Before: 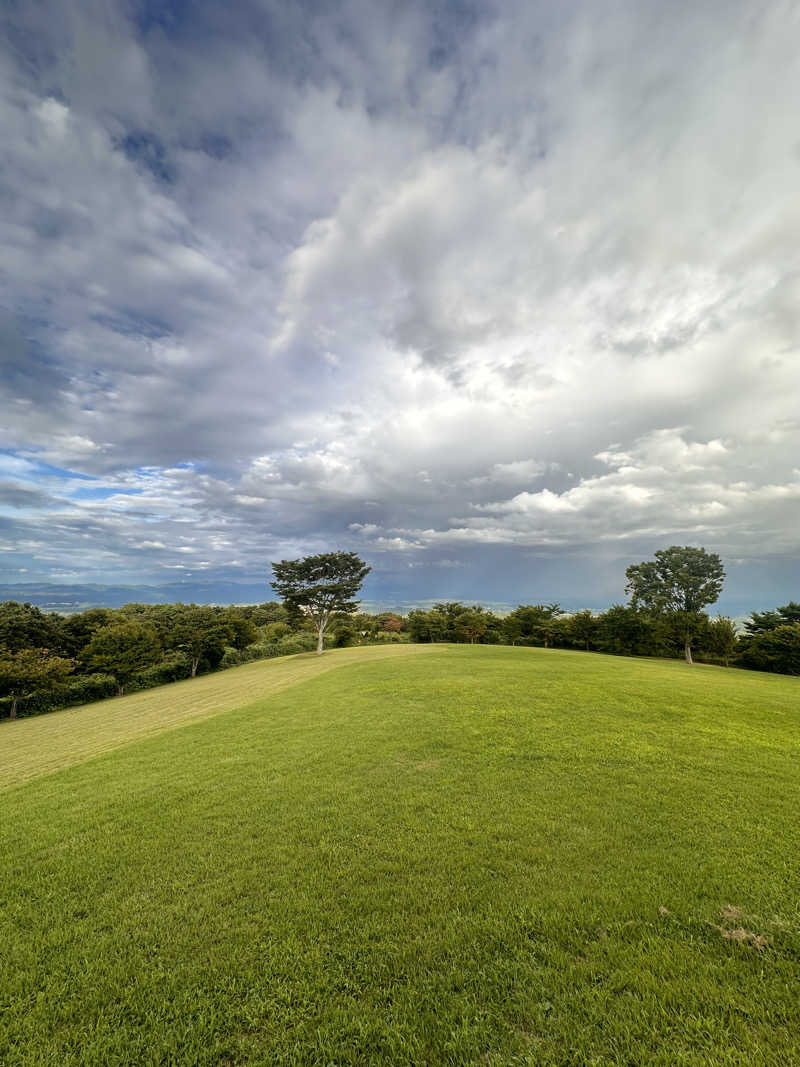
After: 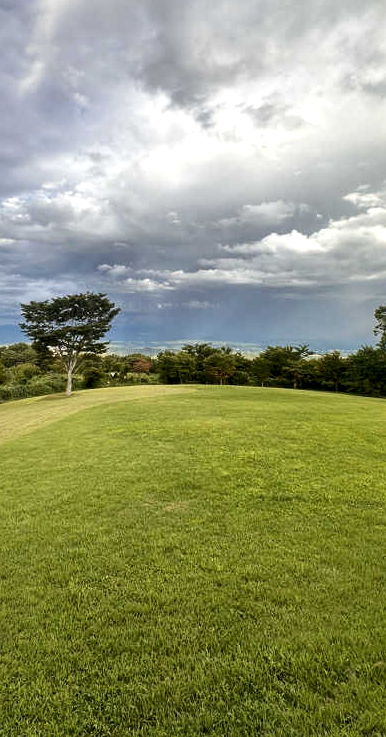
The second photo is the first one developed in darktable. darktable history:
local contrast: mode bilateral grid, contrast 26, coarseness 48, detail 150%, midtone range 0.2
crop: left 31.395%, top 24.301%, right 20.294%, bottom 6.617%
